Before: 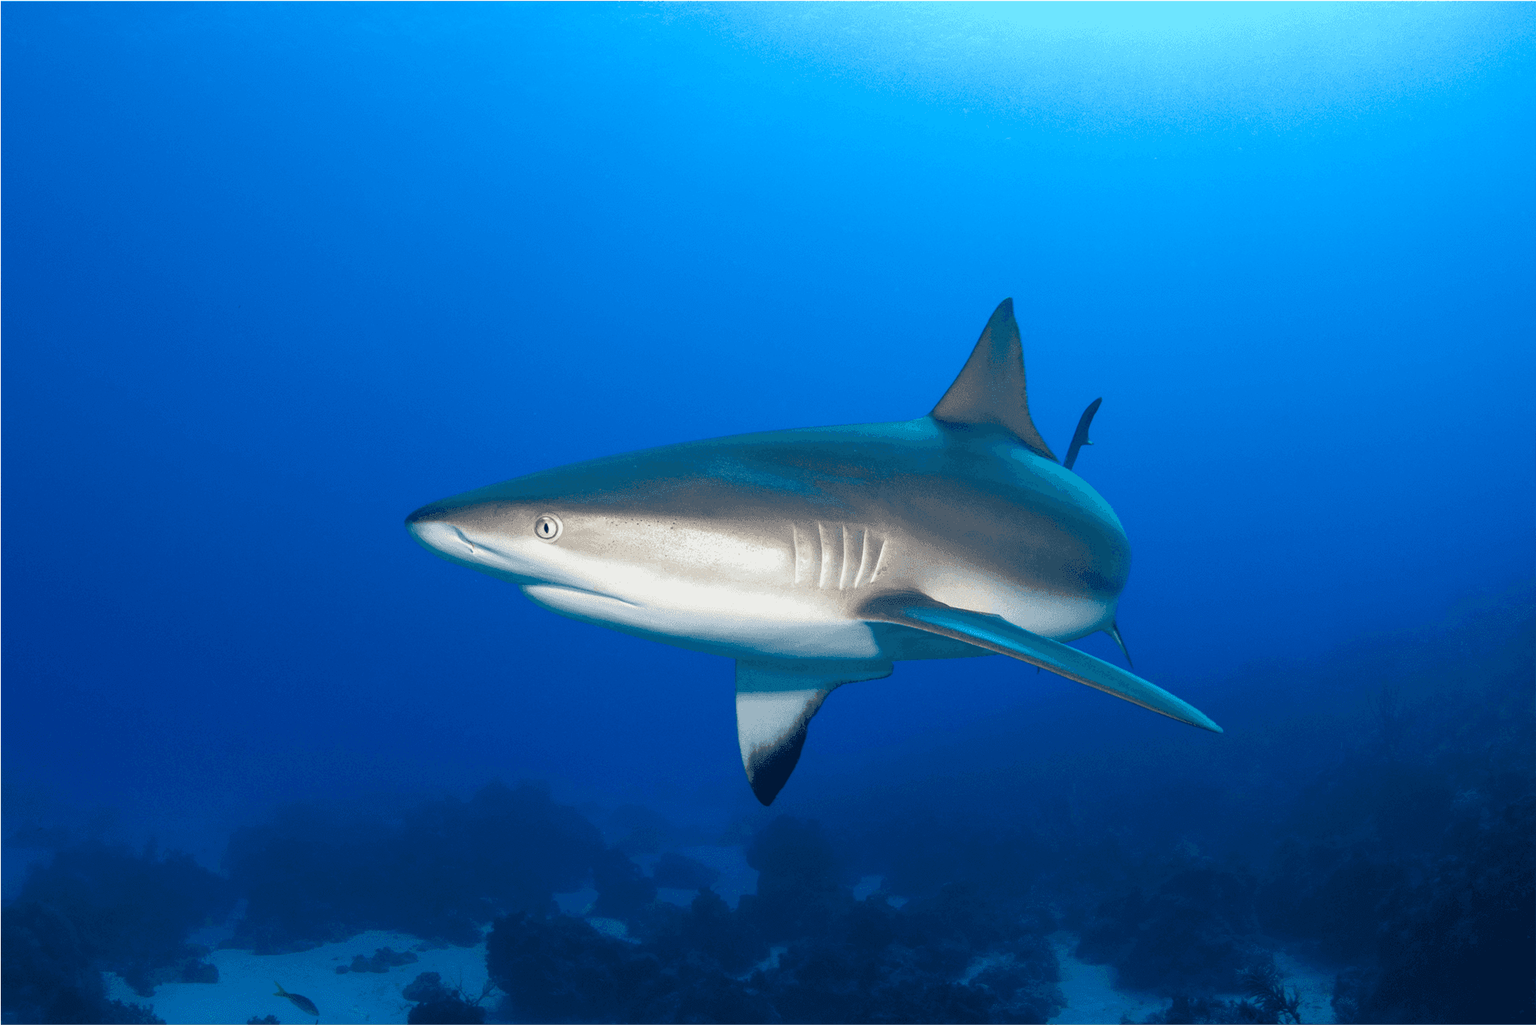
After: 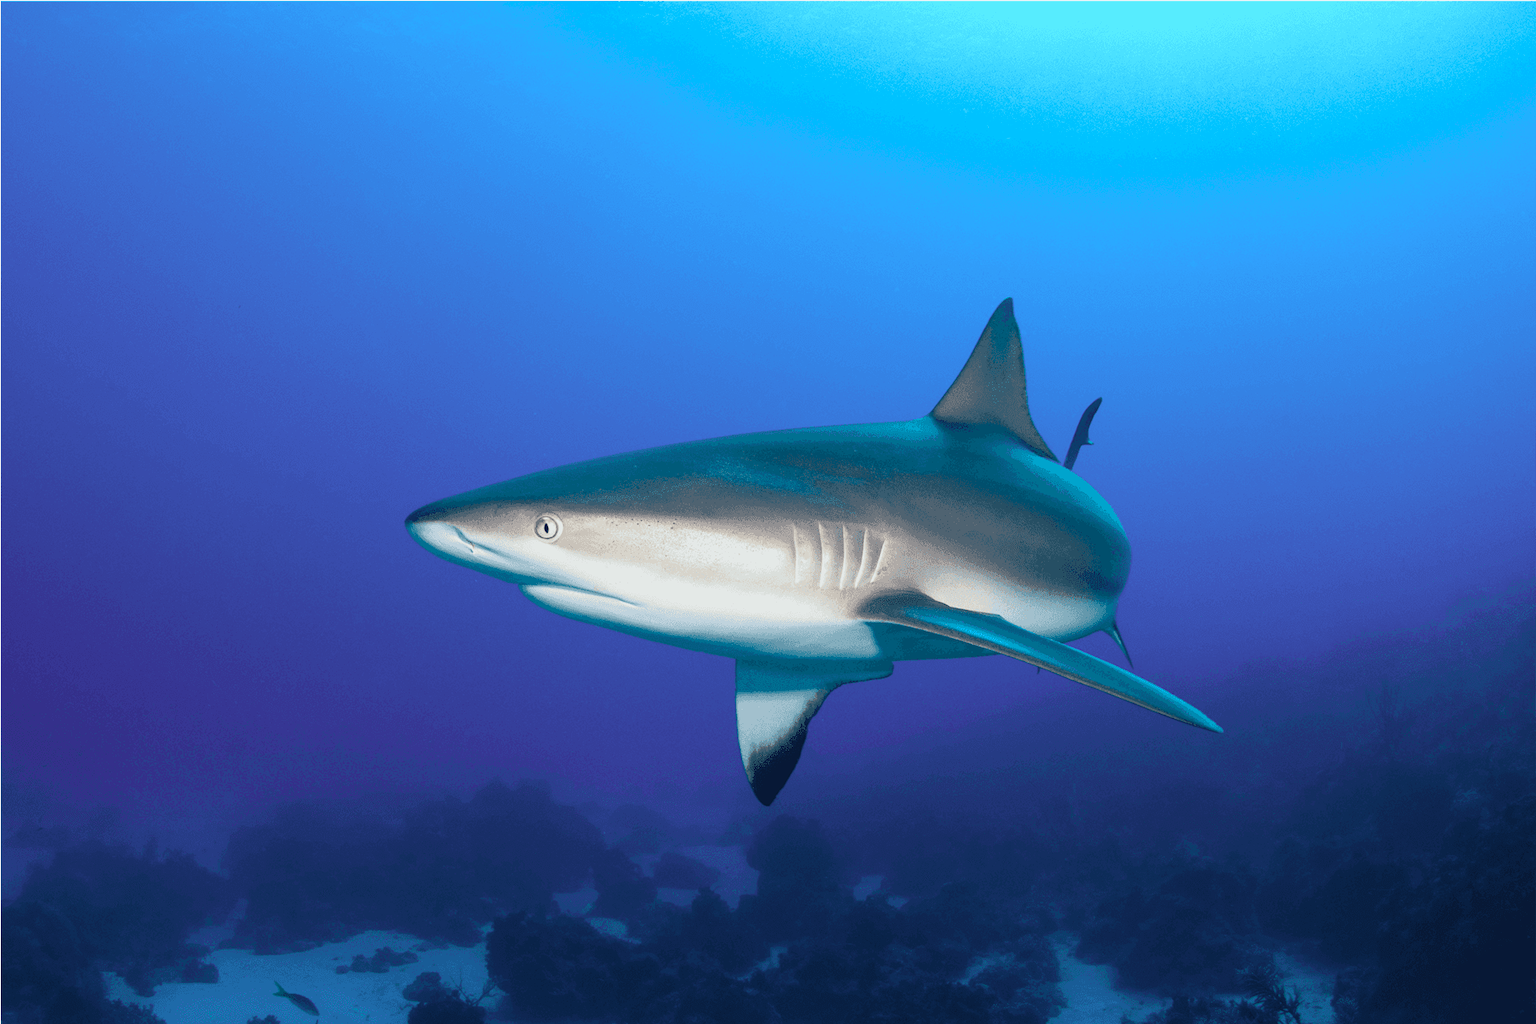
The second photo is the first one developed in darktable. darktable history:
tone curve: curves: ch0 [(0, 0.025) (0.15, 0.143) (0.452, 0.486) (0.751, 0.788) (1, 0.961)]; ch1 [(0, 0) (0.43, 0.408) (0.476, 0.469) (0.497, 0.494) (0.546, 0.571) (0.566, 0.607) (0.62, 0.657) (1, 1)]; ch2 [(0, 0) (0.386, 0.397) (0.505, 0.498) (0.547, 0.546) (0.579, 0.58) (1, 1)], color space Lab, independent channels, preserve colors none
